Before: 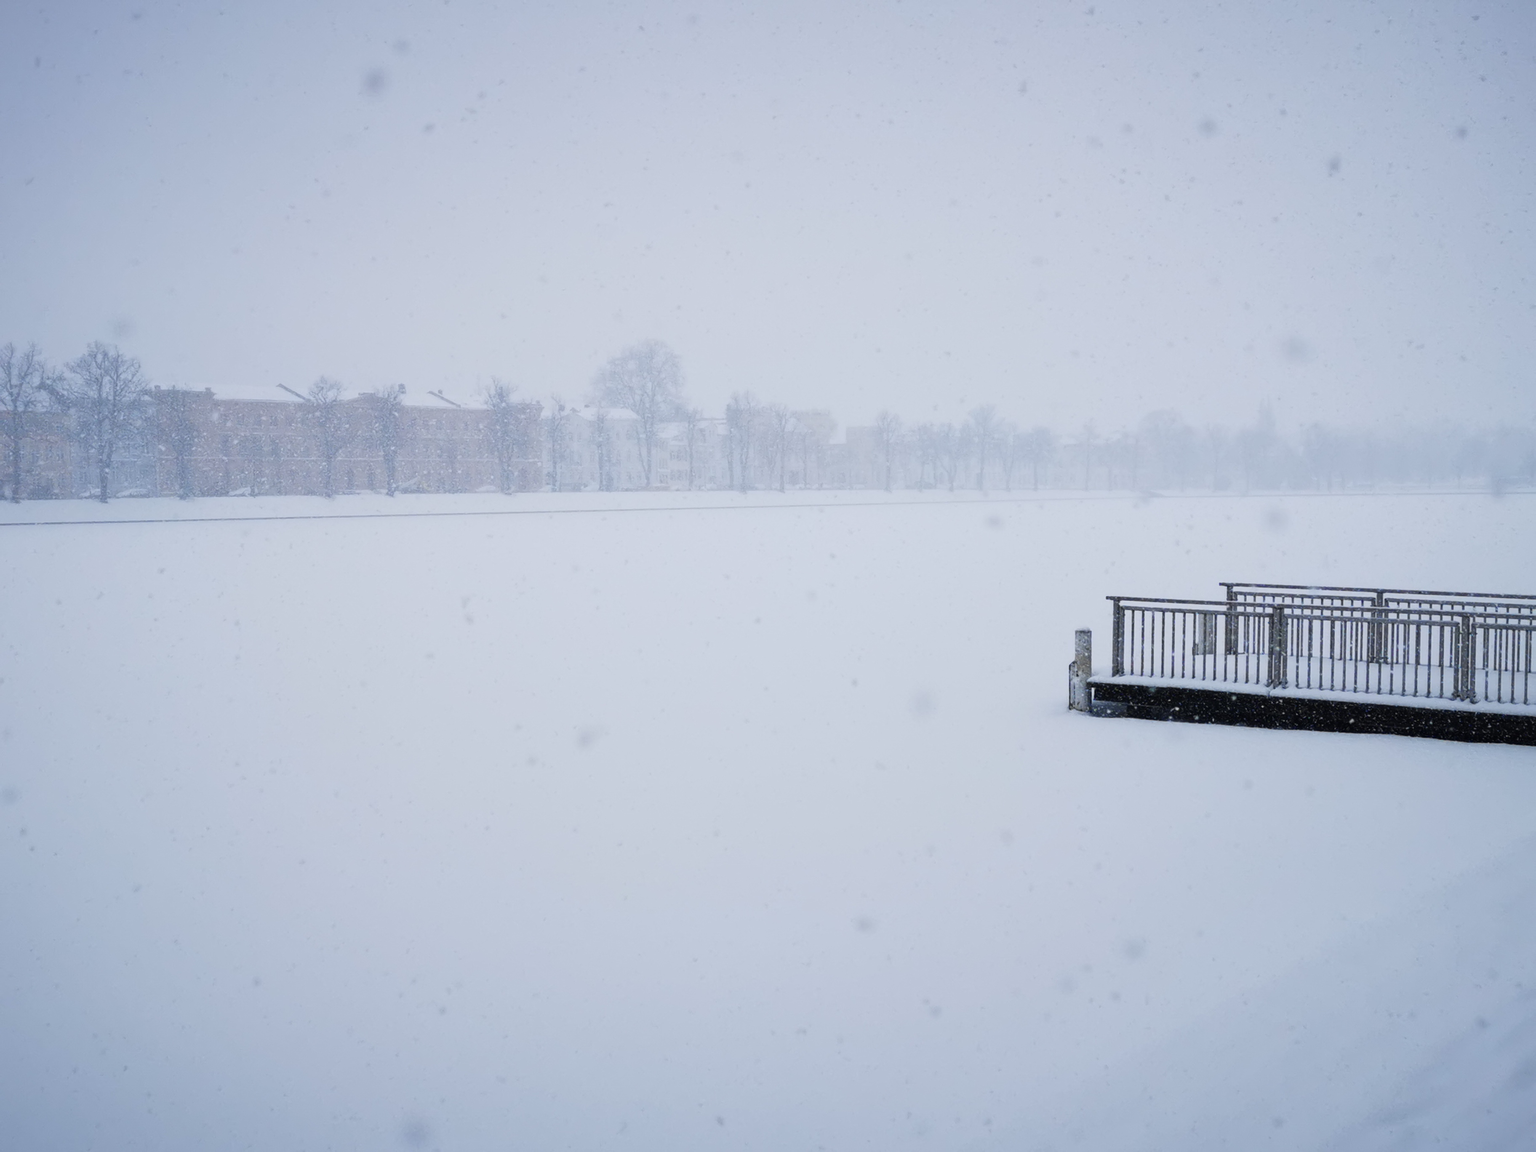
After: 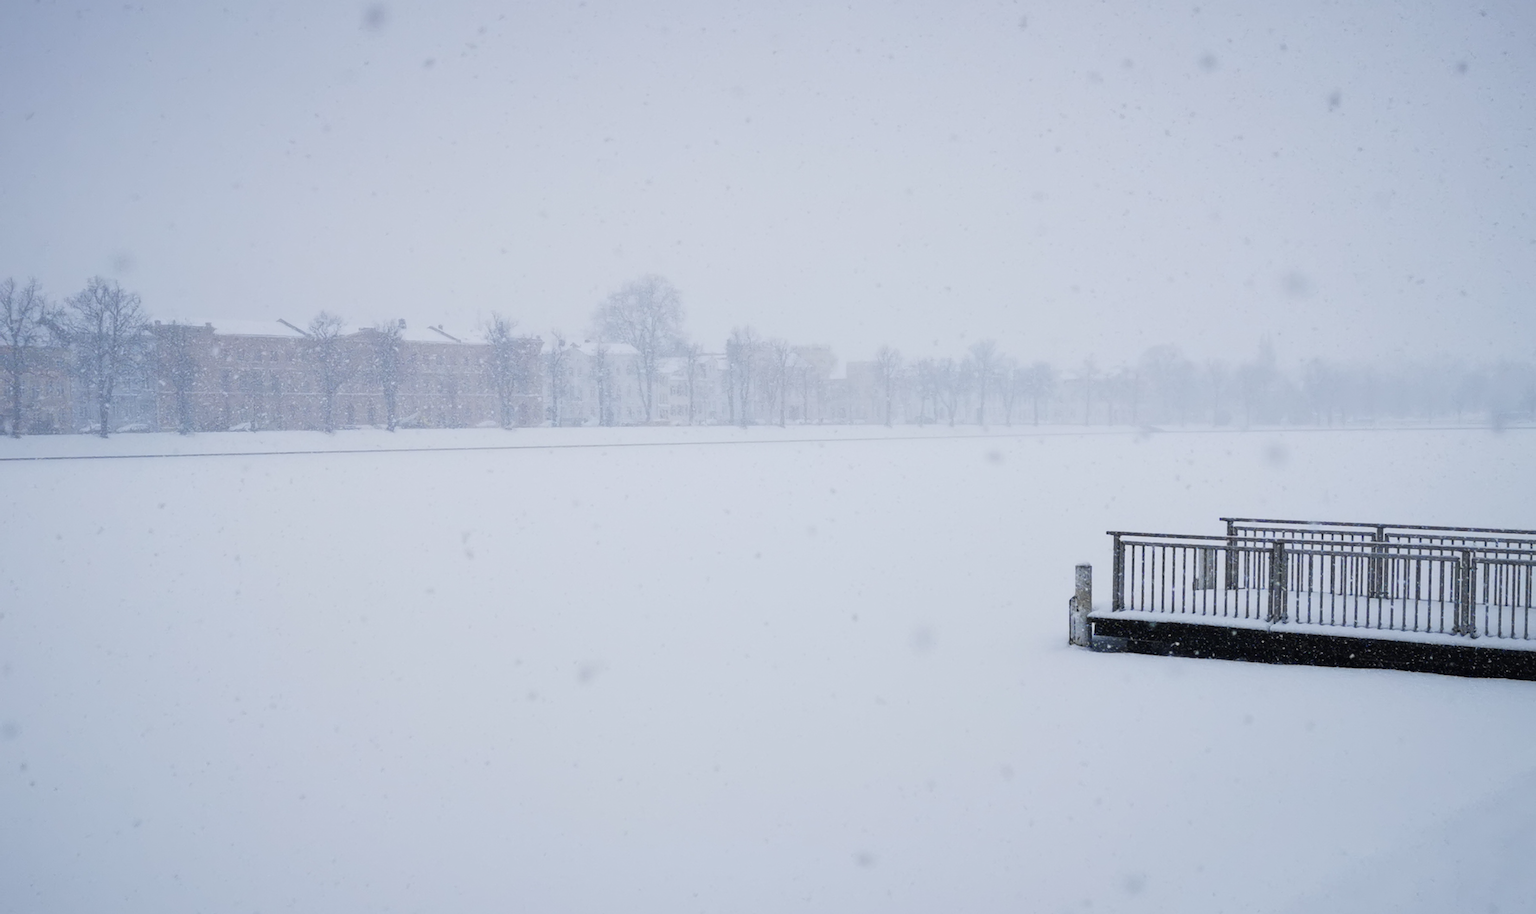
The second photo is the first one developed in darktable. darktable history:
crop and rotate: top 5.667%, bottom 14.937%
contrast brightness saturation: saturation -0.05
